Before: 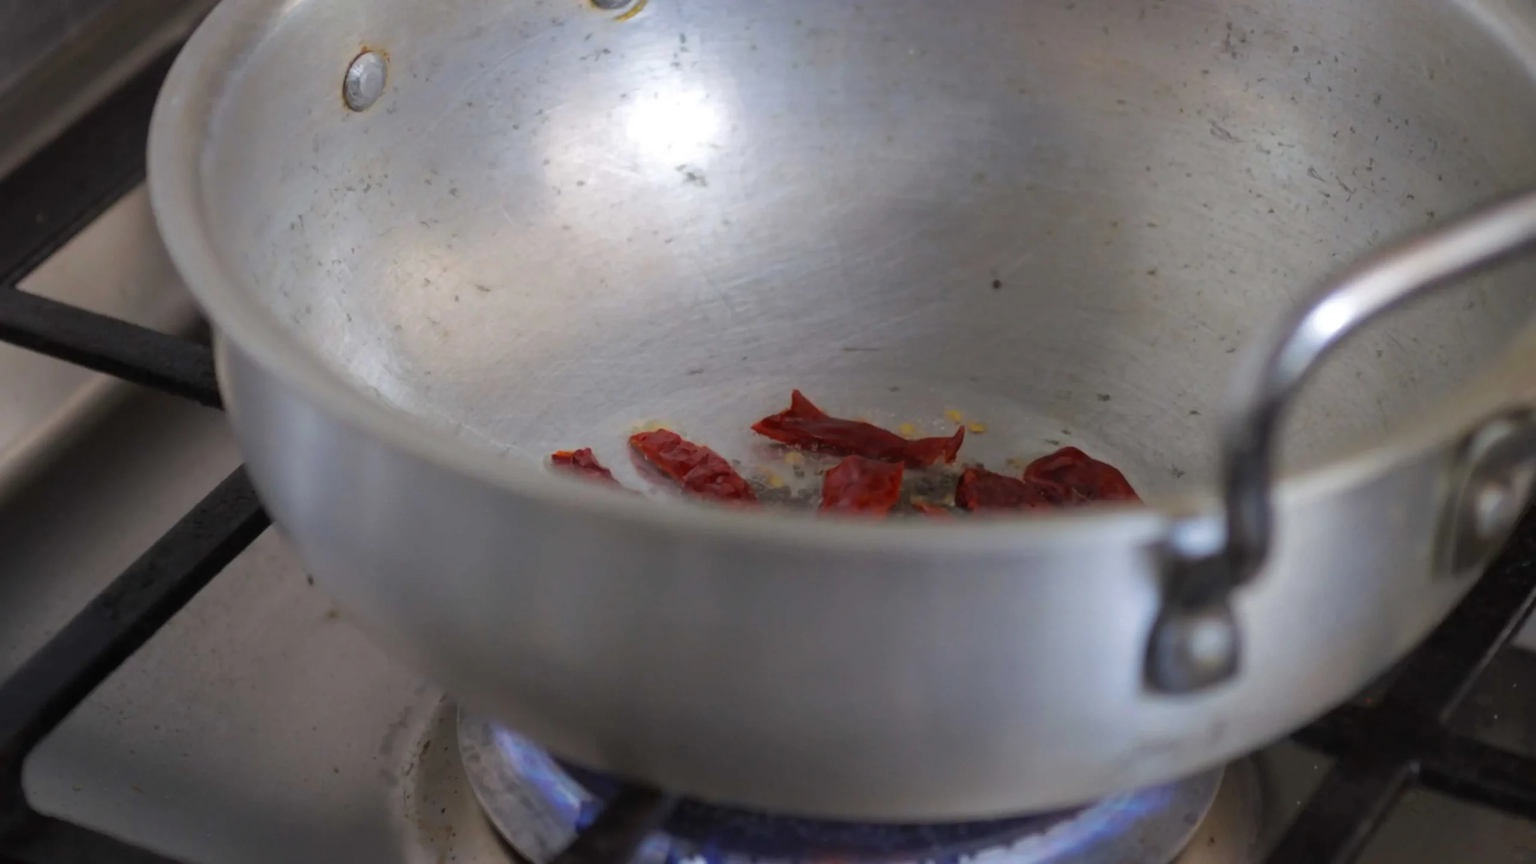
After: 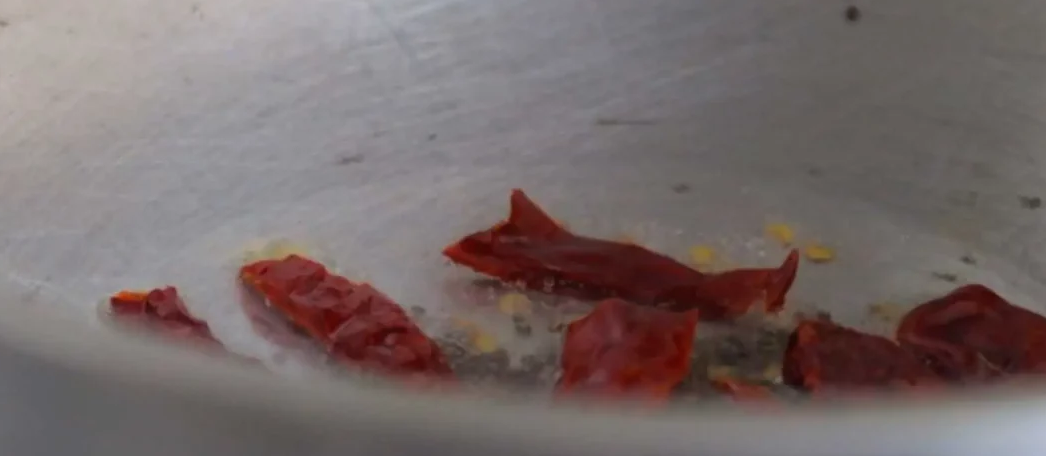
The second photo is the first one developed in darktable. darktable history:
crop: left 31.624%, top 32.006%, right 27.484%, bottom 36.263%
